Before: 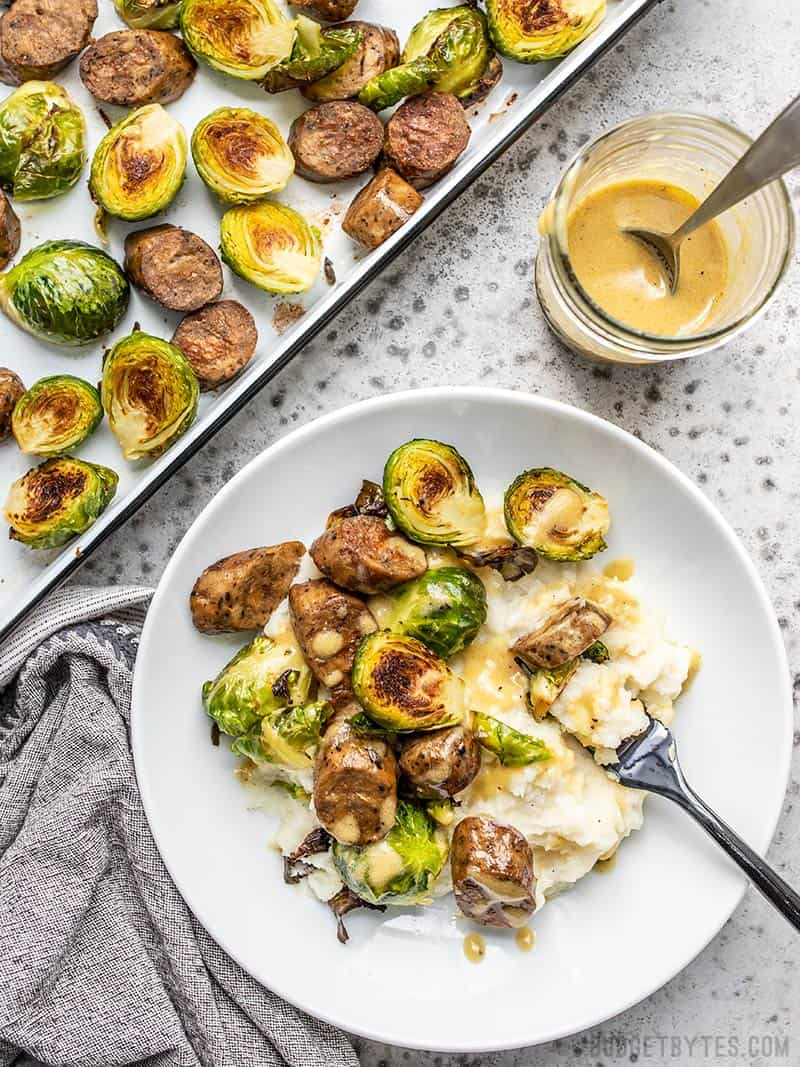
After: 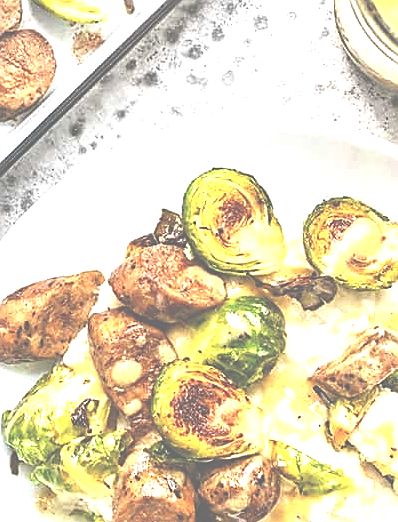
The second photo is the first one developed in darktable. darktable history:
exposure: black level correction -0.086, compensate exposure bias true, compensate highlight preservation false
levels: levels [0, 0.374, 0.749]
sharpen: on, module defaults
crop: left 25.173%, top 25.46%, right 25.048%, bottom 25.574%
